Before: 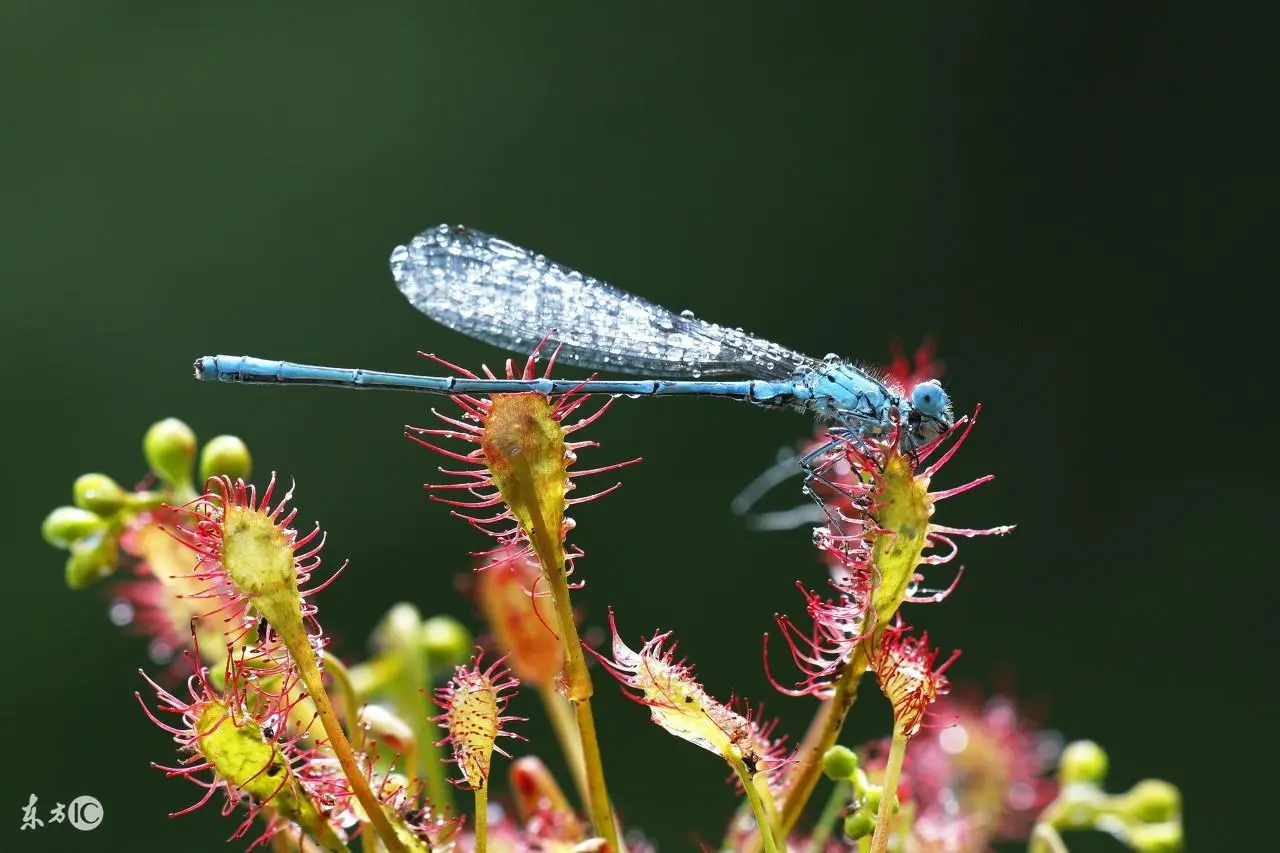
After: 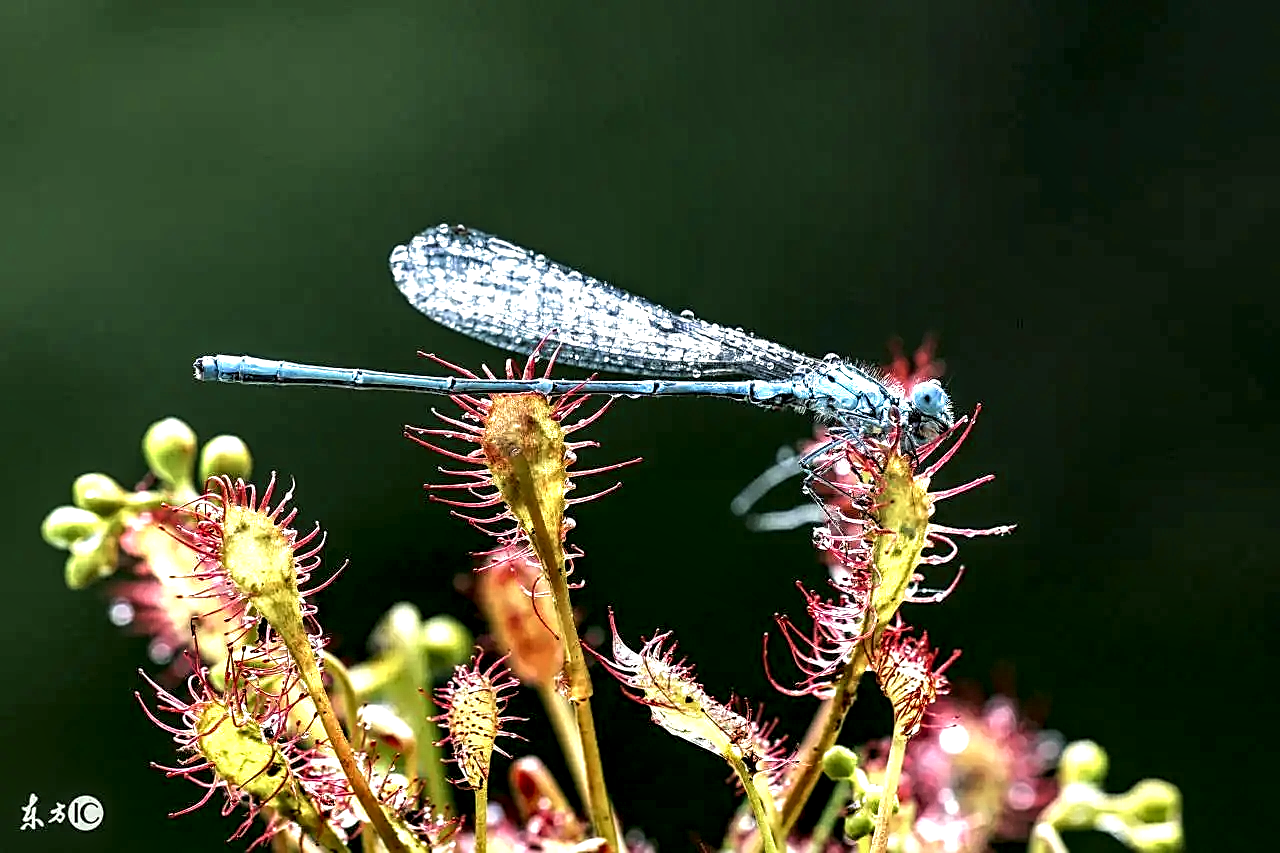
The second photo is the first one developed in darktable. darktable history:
local contrast: shadows 185%, detail 225%
velvia: strength 15%
sharpen: on, module defaults
